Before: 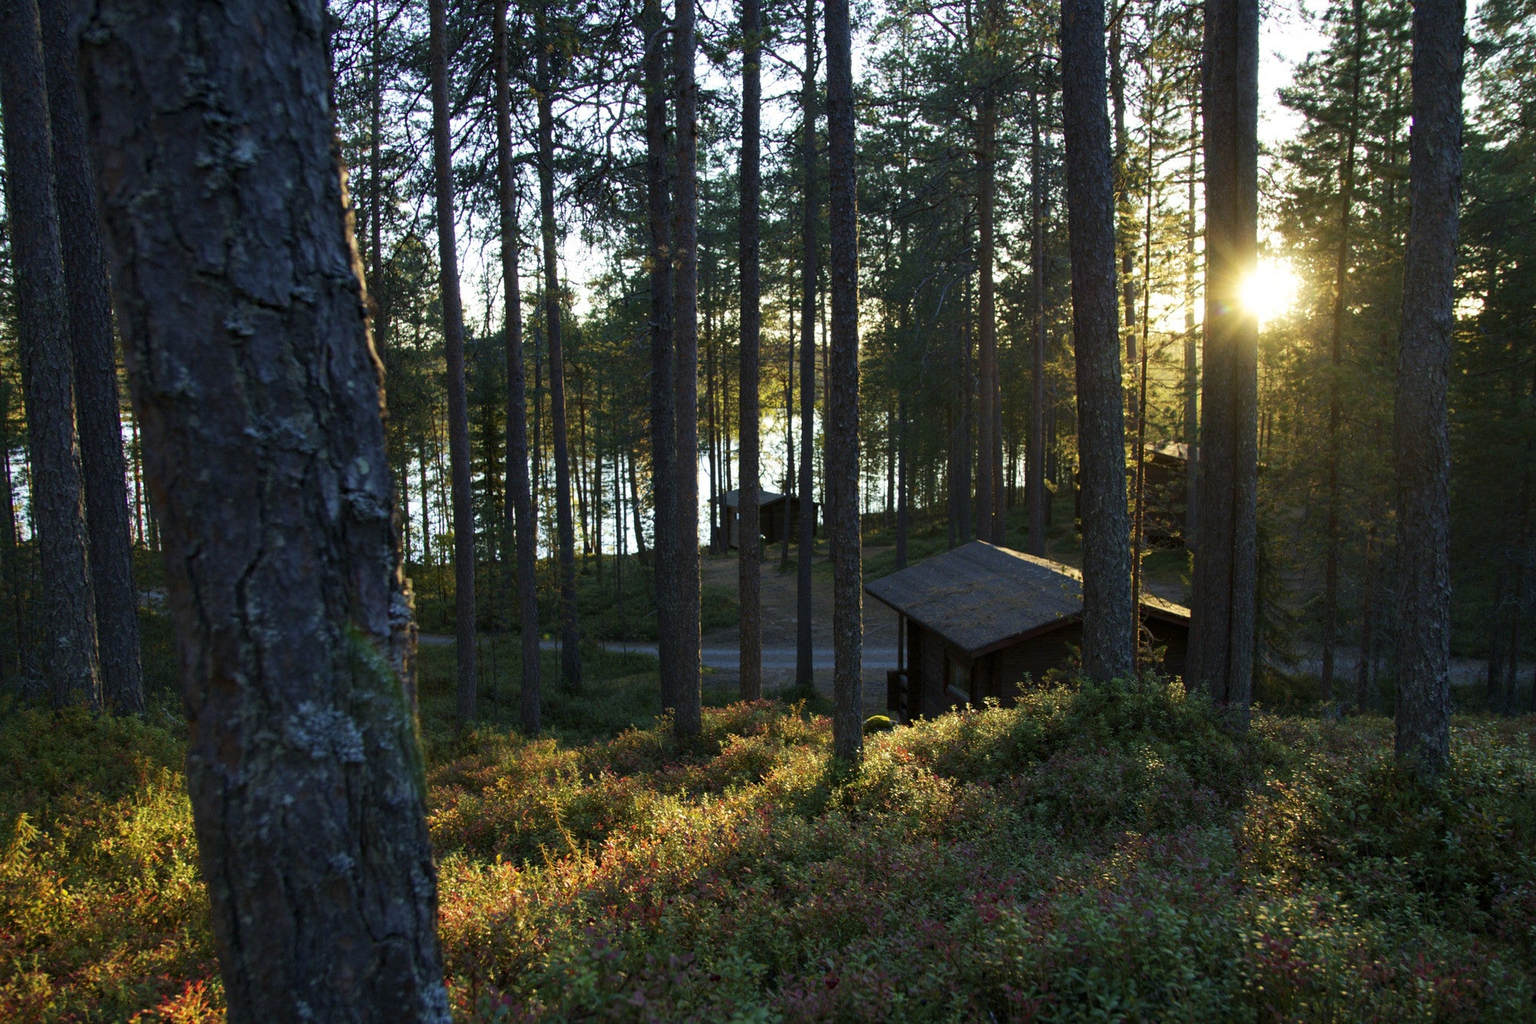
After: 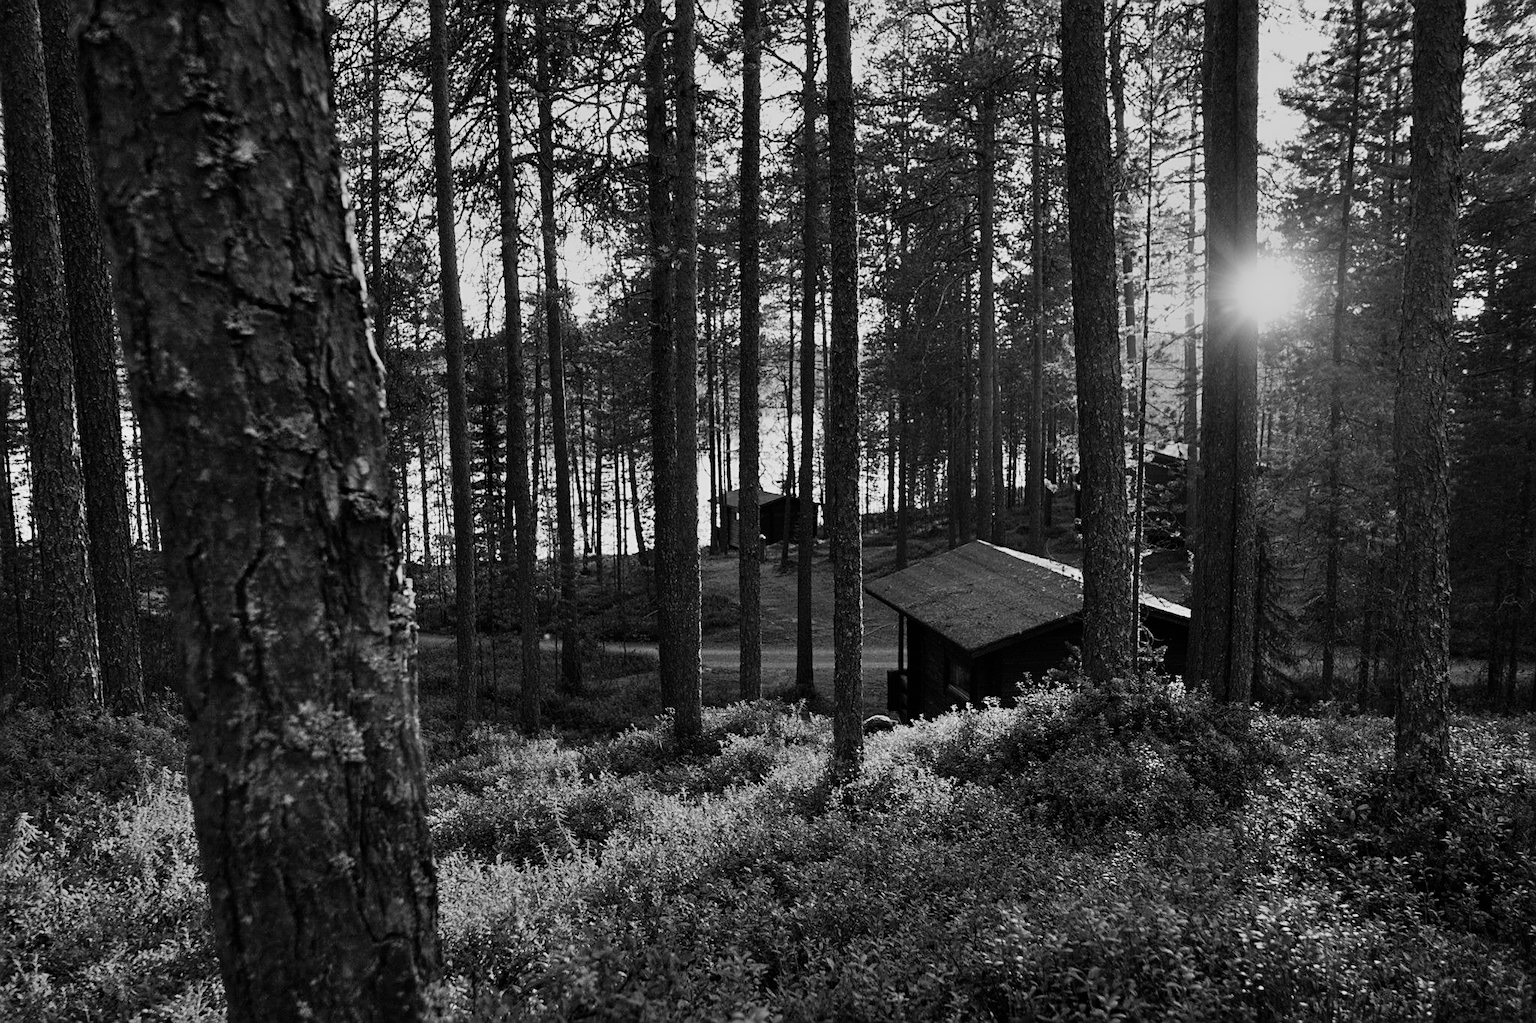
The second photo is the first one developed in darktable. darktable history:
shadows and highlights: low approximation 0.01, soften with gaussian
sharpen: on, module defaults
filmic rgb: black relative exposure -7.65 EV, white relative exposure 4.56 EV, hardness 3.61
monochrome: a -11.7, b 1.62, size 0.5, highlights 0.38
